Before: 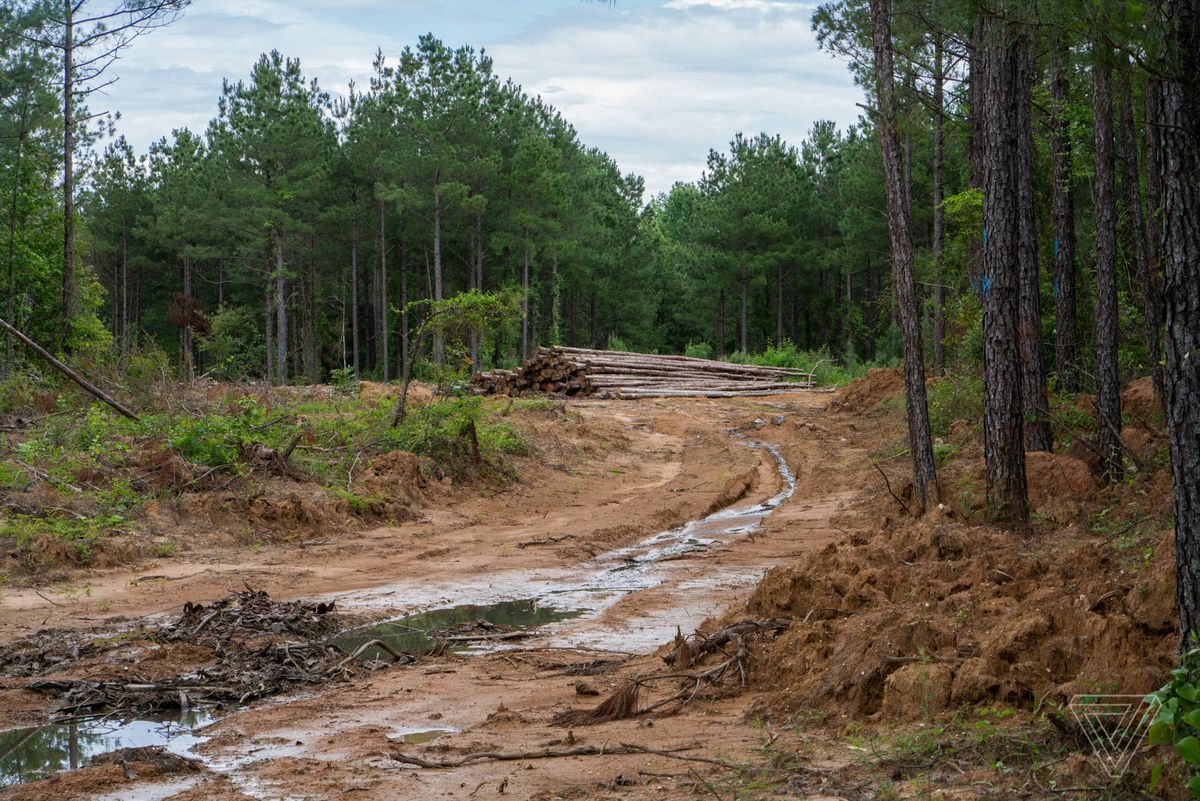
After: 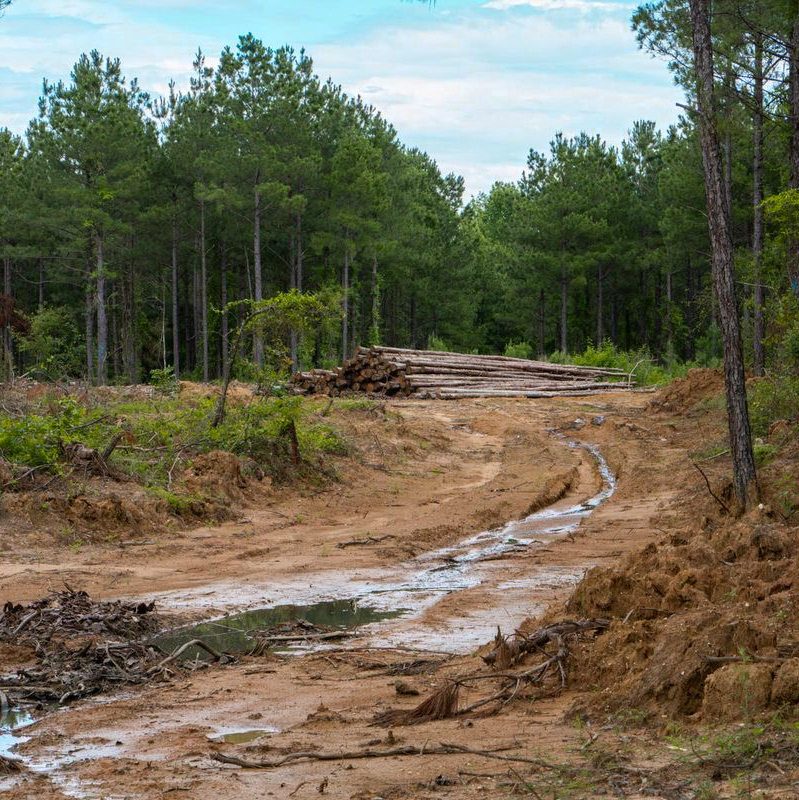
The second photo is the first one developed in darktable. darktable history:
color zones: curves: ch0 [(0.254, 0.492) (0.724, 0.62)]; ch1 [(0.25, 0.528) (0.719, 0.796)]; ch2 [(0, 0.472) (0.25, 0.5) (0.73, 0.184)]
crop and rotate: left 15.055%, right 18.278%
white balance: red 1, blue 1
